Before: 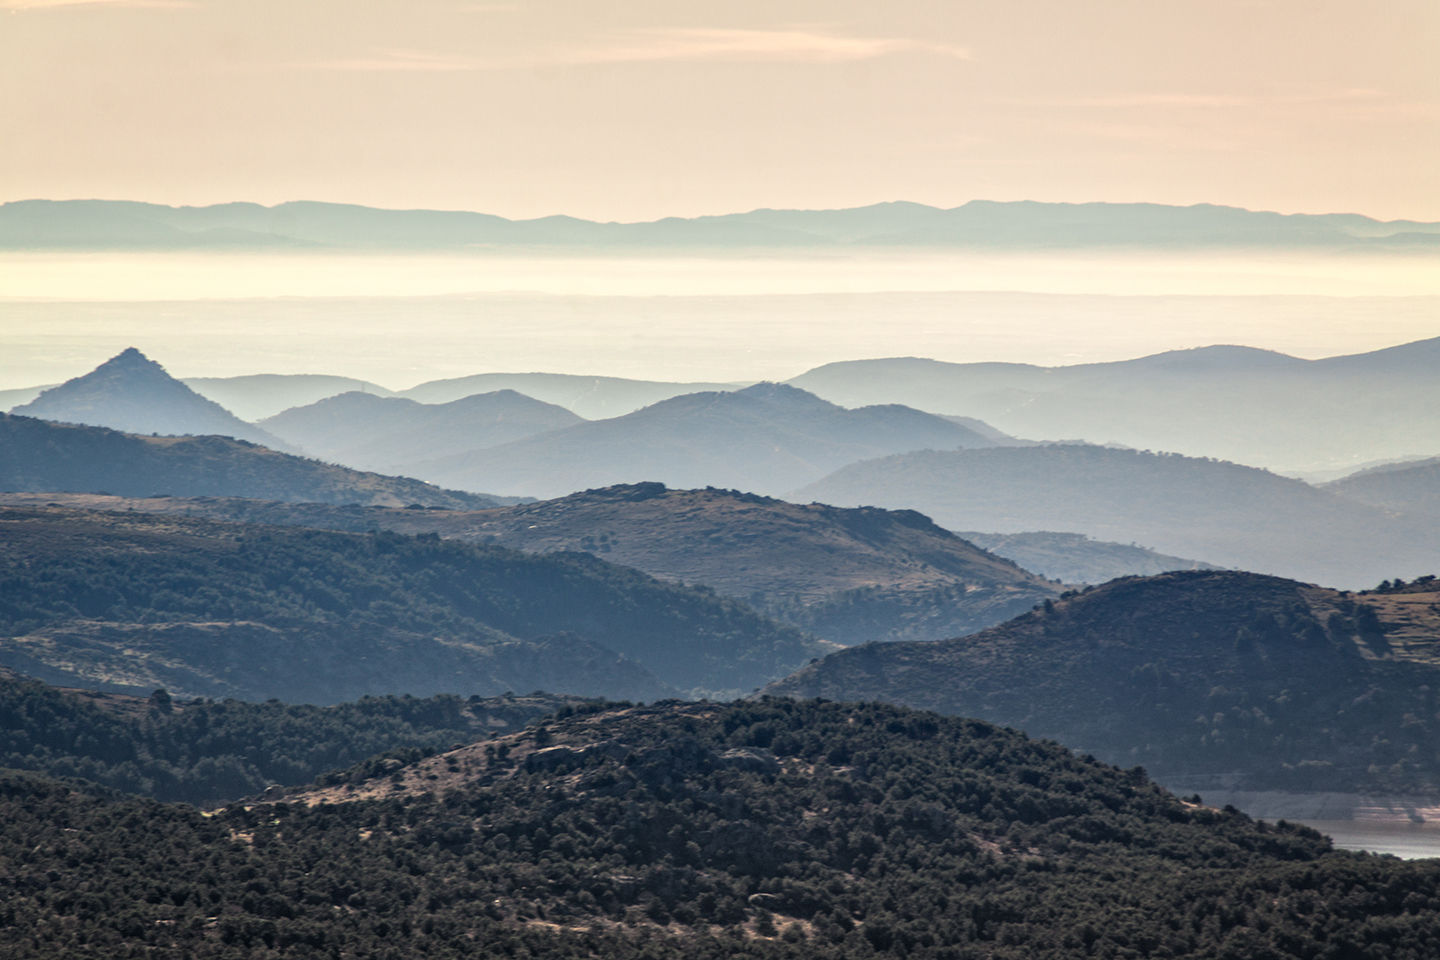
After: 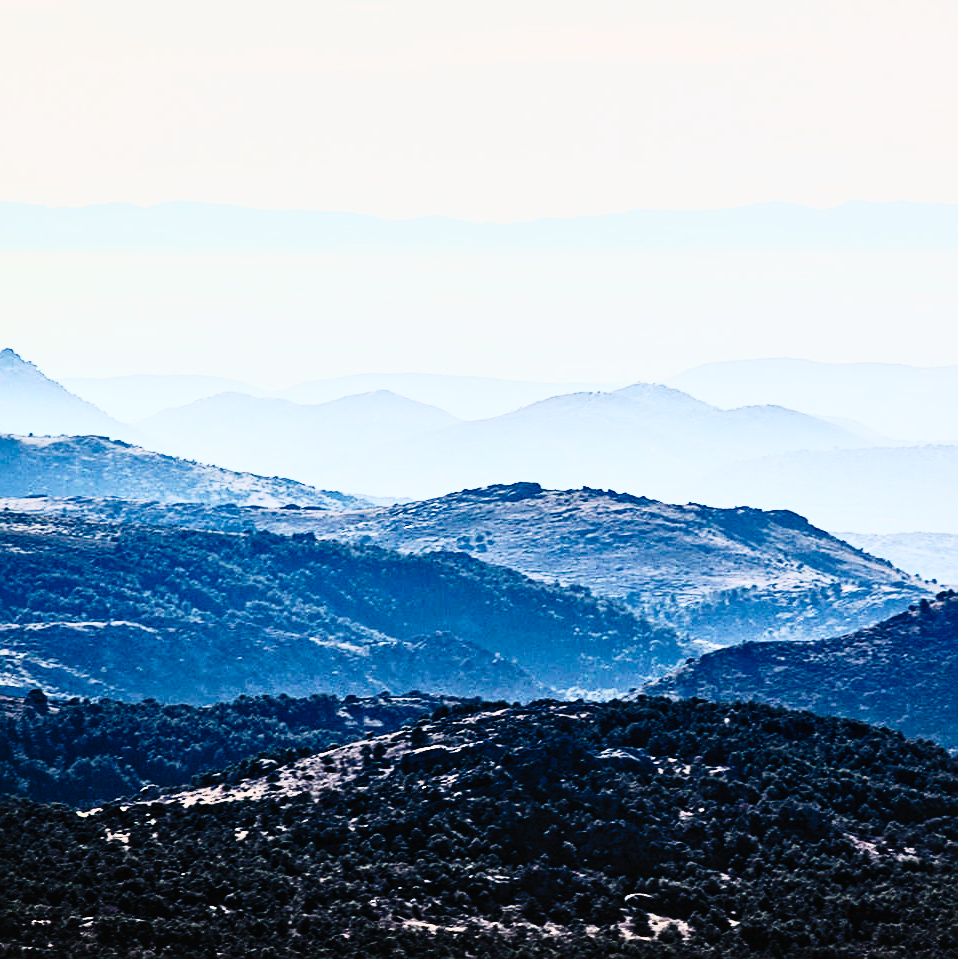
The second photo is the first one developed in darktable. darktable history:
color zones: curves: ch2 [(0, 0.5) (0.143, 0.517) (0.286, 0.571) (0.429, 0.522) (0.571, 0.5) (0.714, 0.5) (0.857, 0.5) (1, 0.5)]
crop and rotate: left 8.649%, right 24.821%
contrast brightness saturation: contrast 0.821, brightness 0.609, saturation 0.585
filmic rgb: black relative exposure -4.31 EV, white relative exposure 4.56 EV, hardness 2.38, contrast 1.051
local contrast: mode bilateral grid, contrast 20, coarseness 50, detail 120%, midtone range 0.2
tone curve: curves: ch0 [(0, 0.014) (0.17, 0.099) (0.392, 0.438) (0.725, 0.828) (0.872, 0.918) (1, 0.981)]; ch1 [(0, 0) (0.402, 0.36) (0.488, 0.466) (0.5, 0.499) (0.515, 0.515) (0.574, 0.595) (0.619, 0.65) (0.701, 0.725) (1, 1)]; ch2 [(0, 0) (0.432, 0.422) (0.486, 0.49) (0.503, 0.503) (0.523, 0.554) (0.562, 0.606) (0.644, 0.694) (0.717, 0.753) (1, 0.991)], preserve colors none
color calibration: x 0.372, y 0.386, temperature 4284.22 K
sharpen: on, module defaults
